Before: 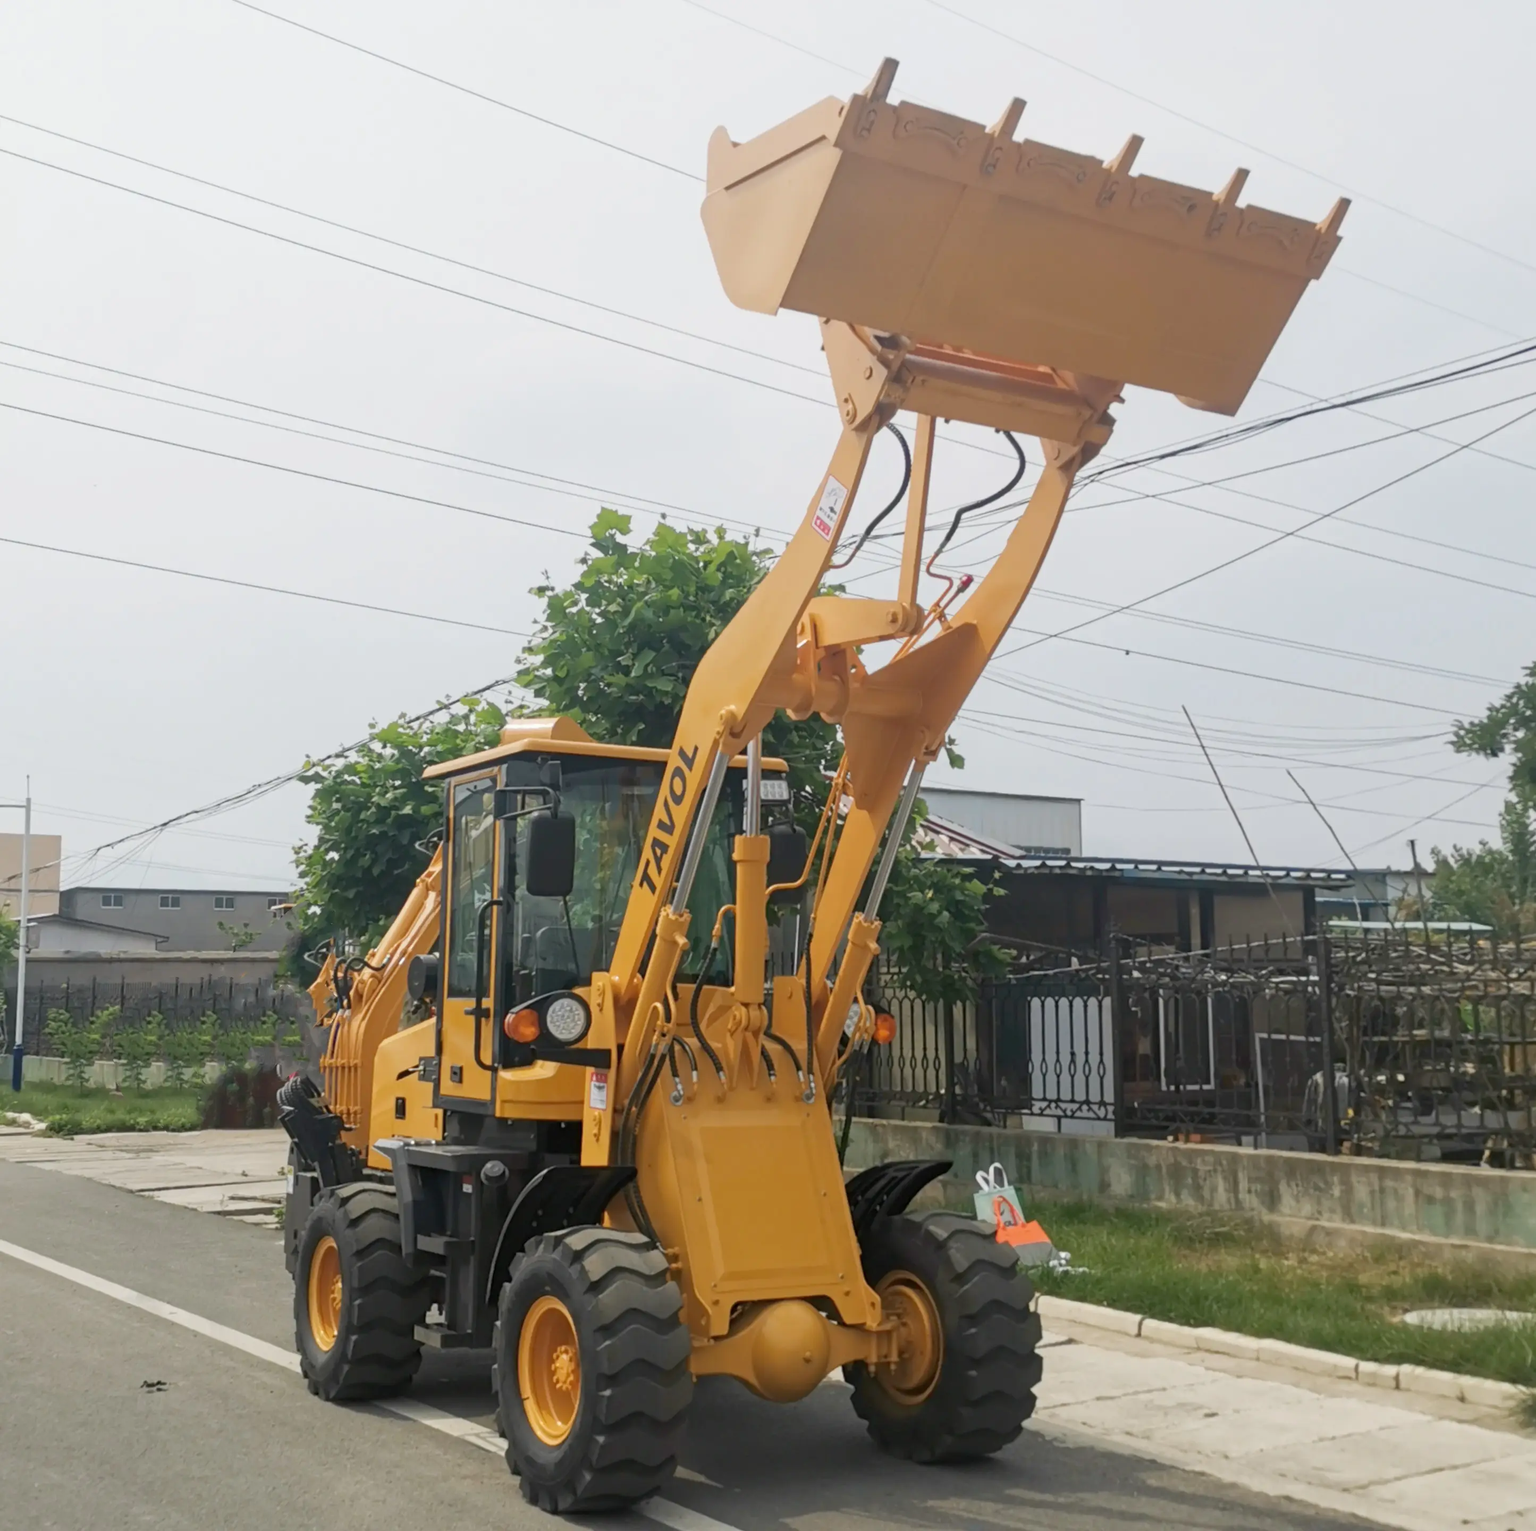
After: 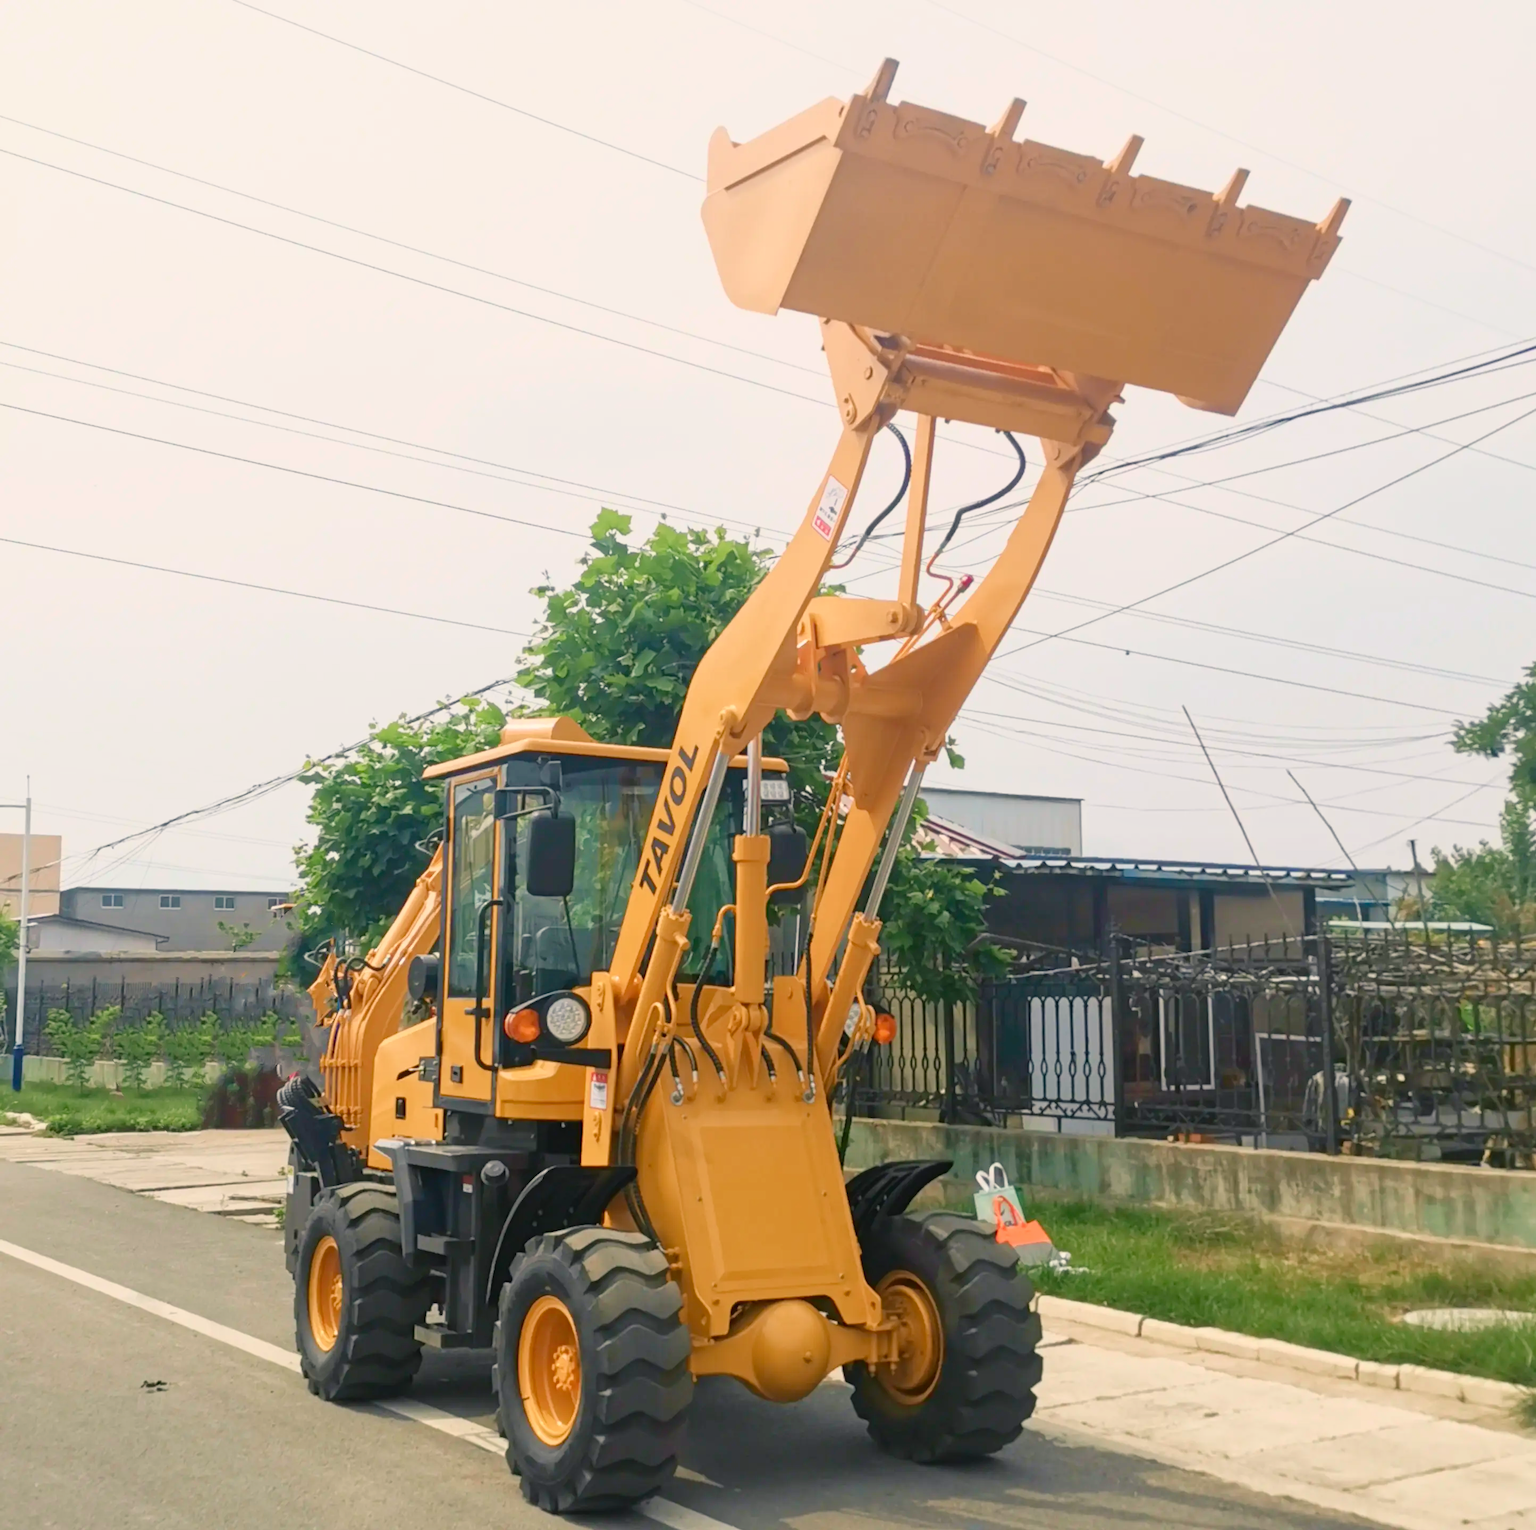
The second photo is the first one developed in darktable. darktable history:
tone curve: curves: ch0 [(0, 0) (0.091, 0.077) (0.389, 0.458) (0.745, 0.82) (0.844, 0.908) (0.909, 0.942) (1, 0.973)]; ch1 [(0, 0) (0.437, 0.404) (0.5, 0.5) (0.529, 0.55) (0.58, 0.6) (0.616, 0.649) (1, 1)]; ch2 [(0, 0) (0.442, 0.415) (0.5, 0.5) (0.535, 0.557) (0.585, 0.62) (1, 1)], color space Lab, independent channels, preserve colors none
tone equalizer: on, module defaults
color balance rgb: shadows lift › chroma 2%, shadows lift › hue 250°, power › hue 326.4°, highlights gain › chroma 2%, highlights gain › hue 64.8°, global offset › luminance 0.5%, global offset › hue 58.8°, perceptual saturation grading › highlights -25%, perceptual saturation grading › shadows 30%, global vibrance 15%
